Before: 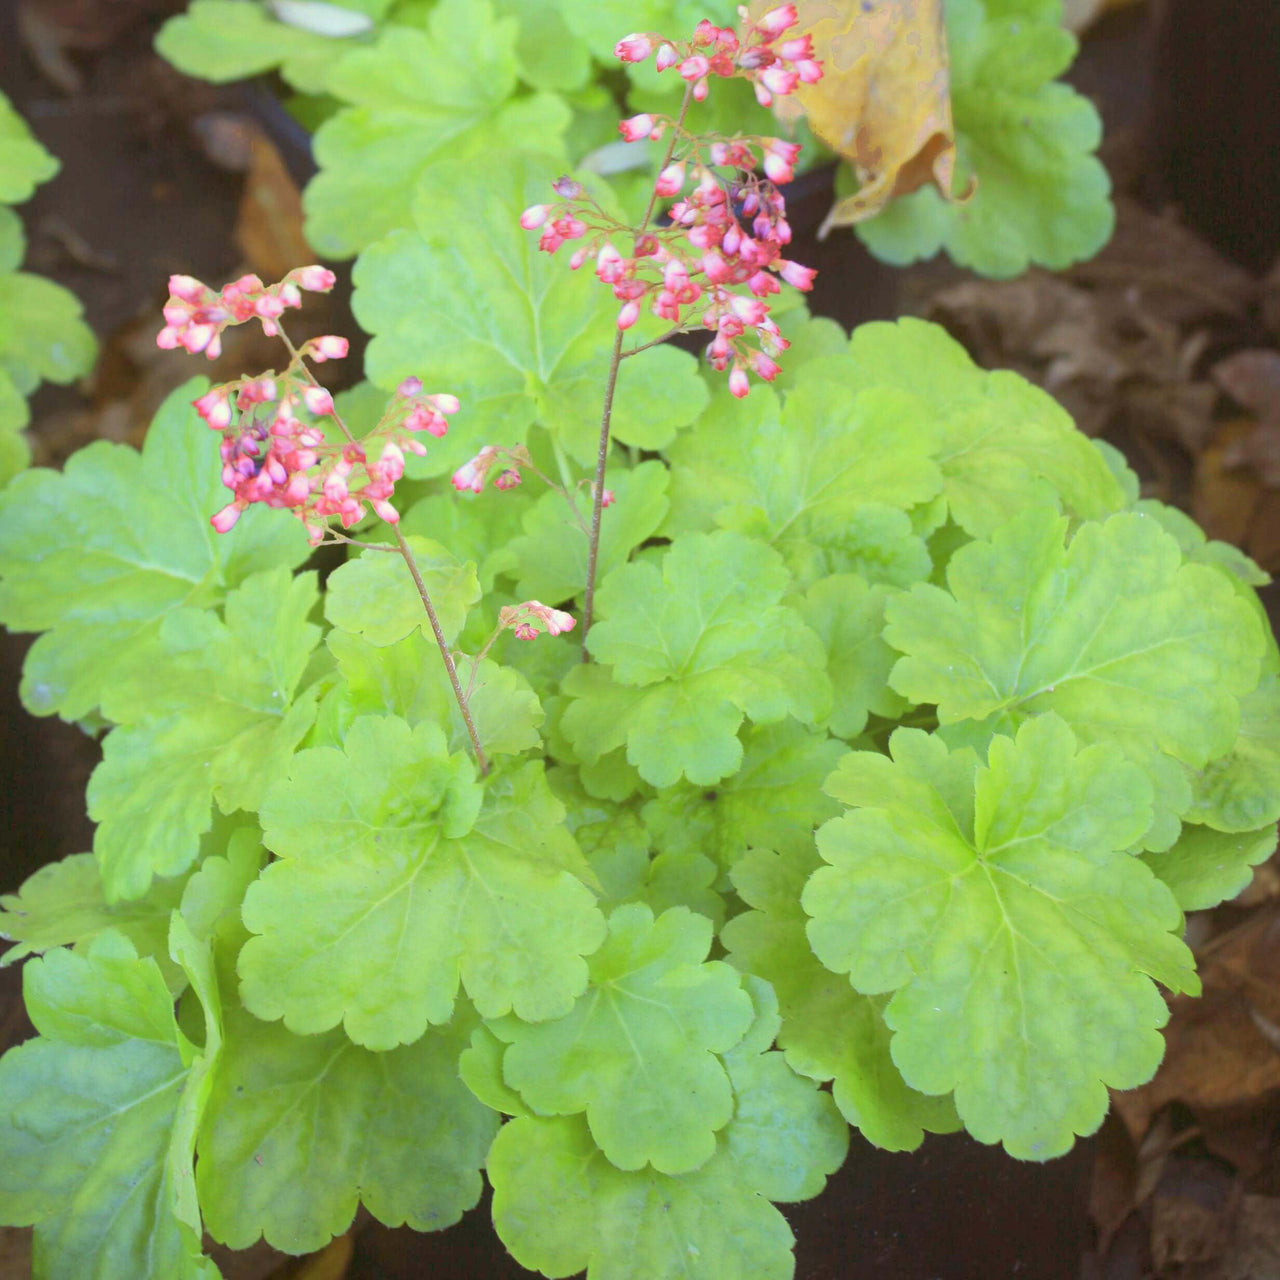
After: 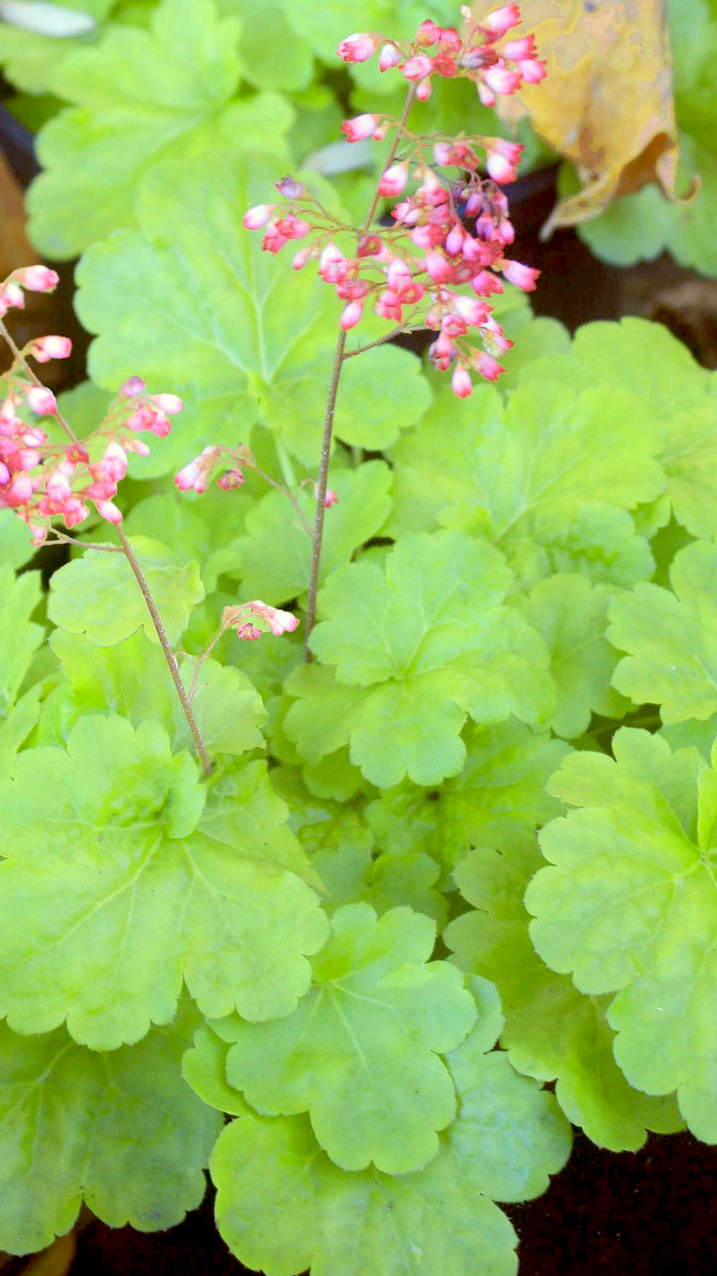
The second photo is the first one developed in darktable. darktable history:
exposure: black level correction 0.025, exposure 0.182 EV, compensate highlight preservation false
crop: left 21.674%, right 22.086%
